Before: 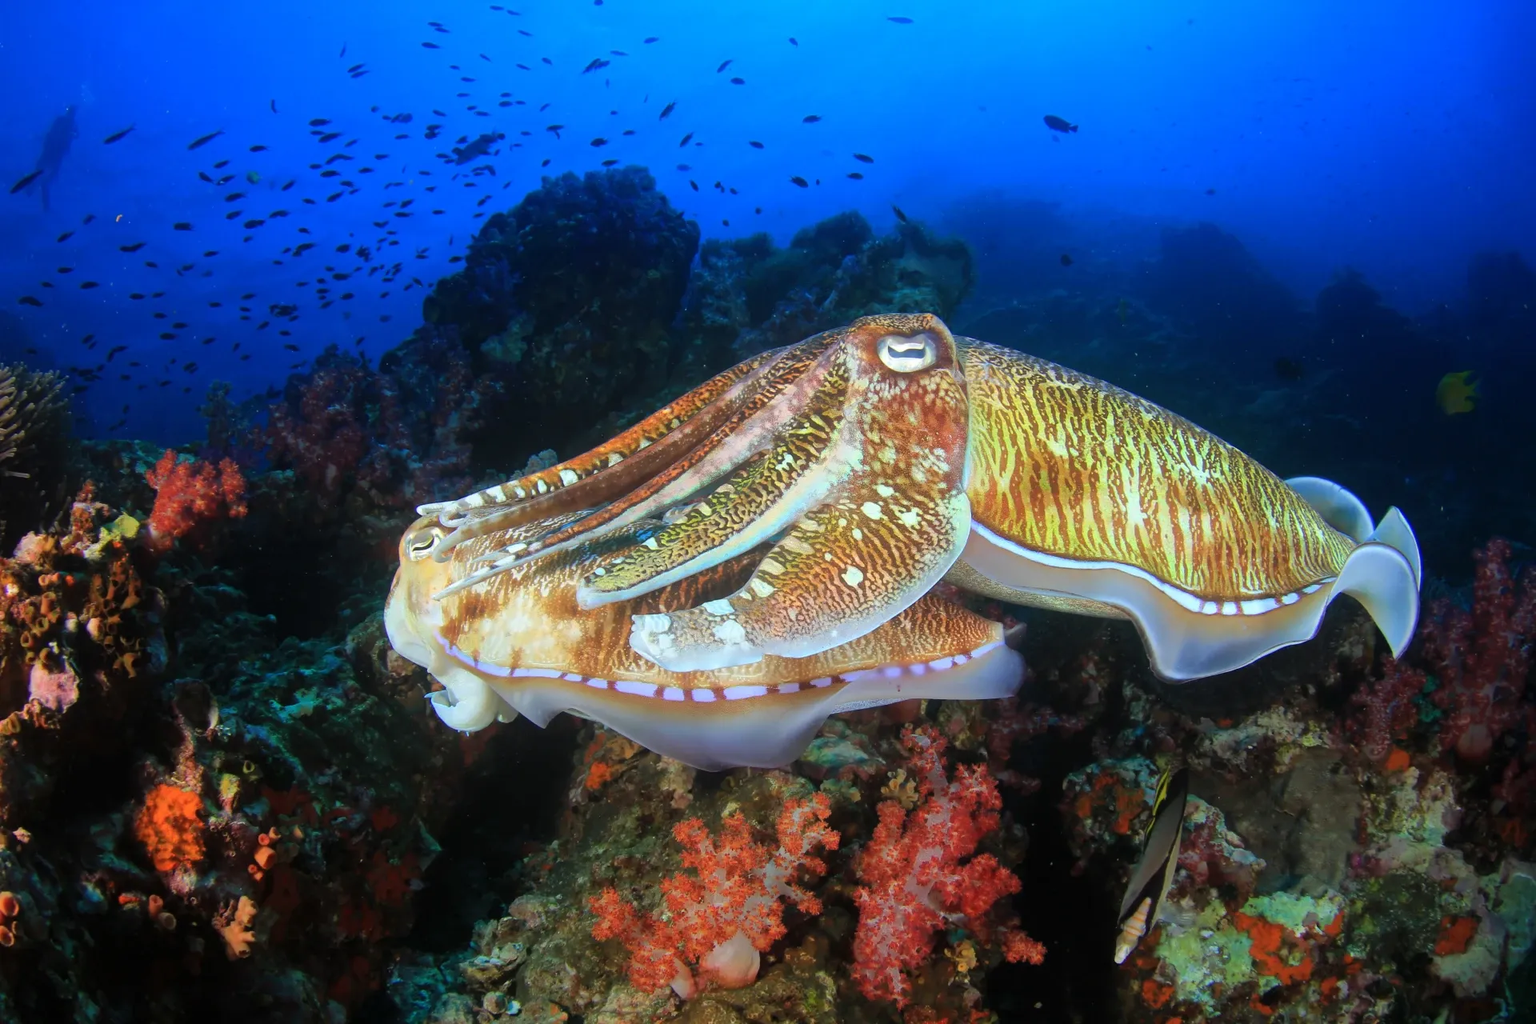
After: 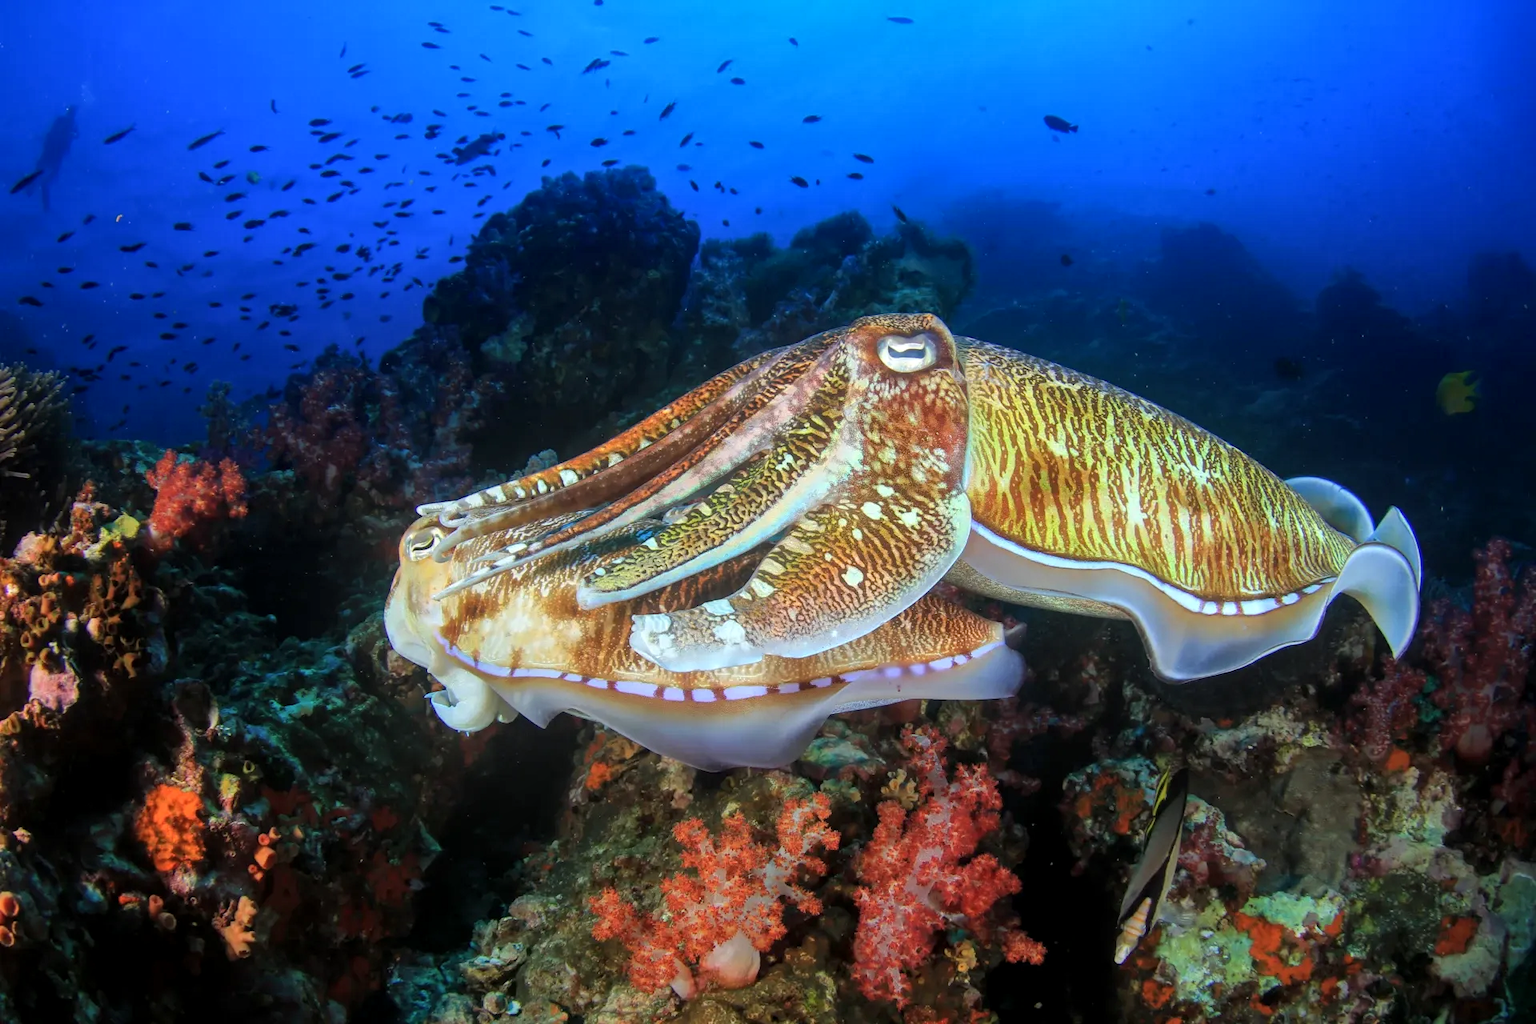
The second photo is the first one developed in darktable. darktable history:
local contrast: on, module defaults
shadows and highlights: shadows 5, soften with gaussian
